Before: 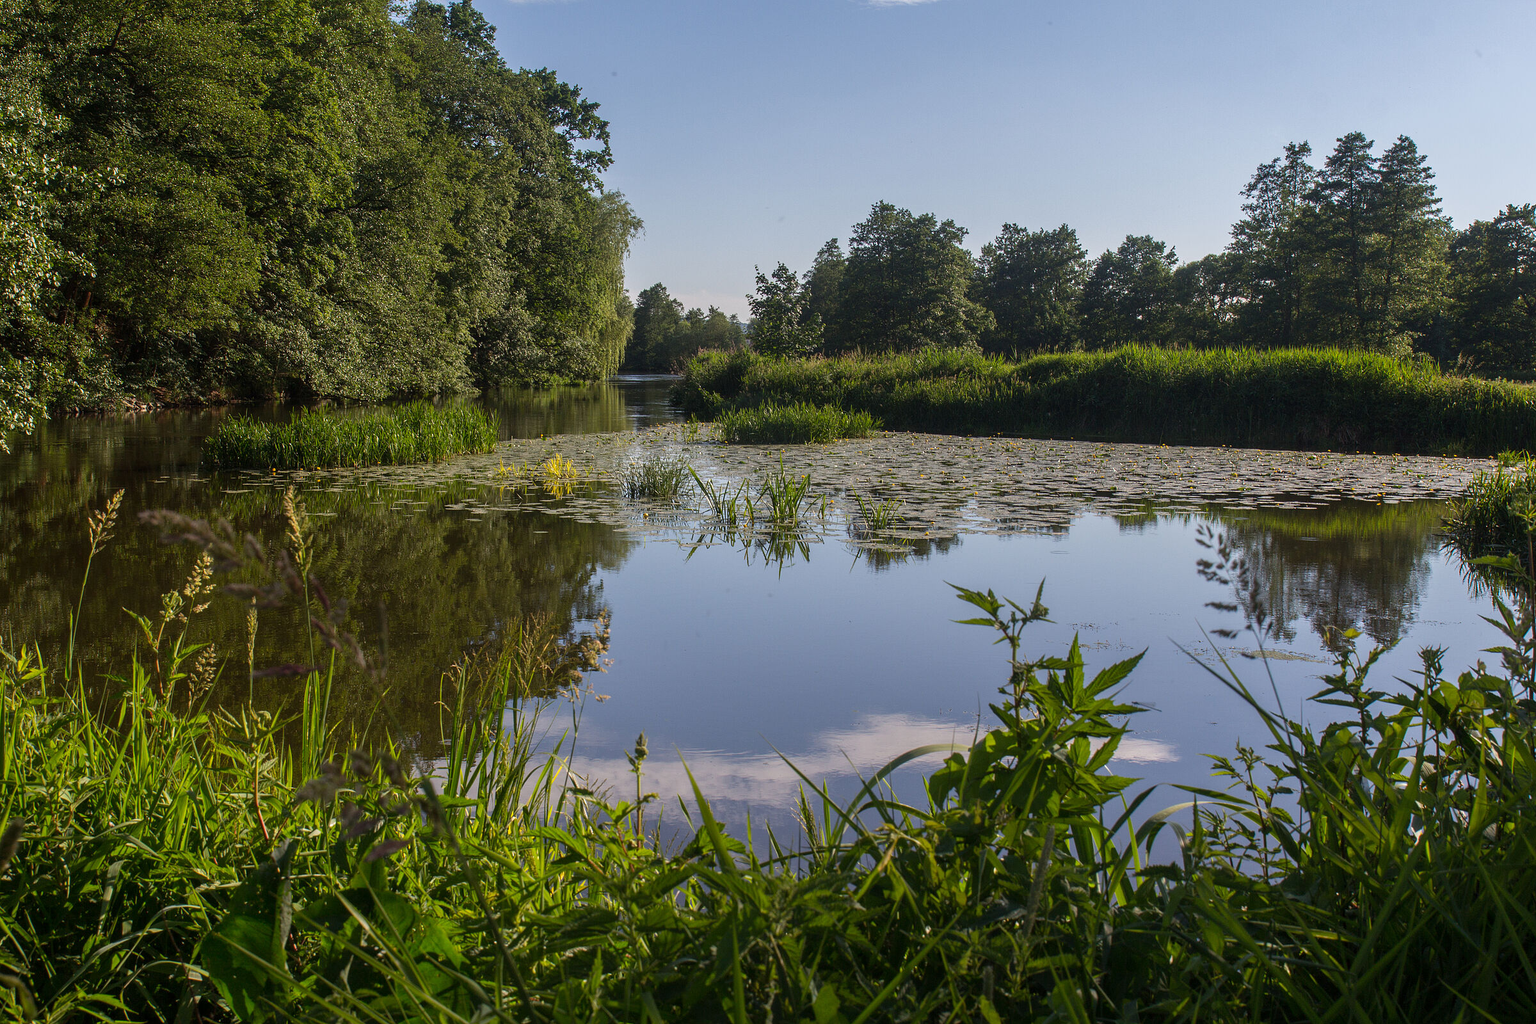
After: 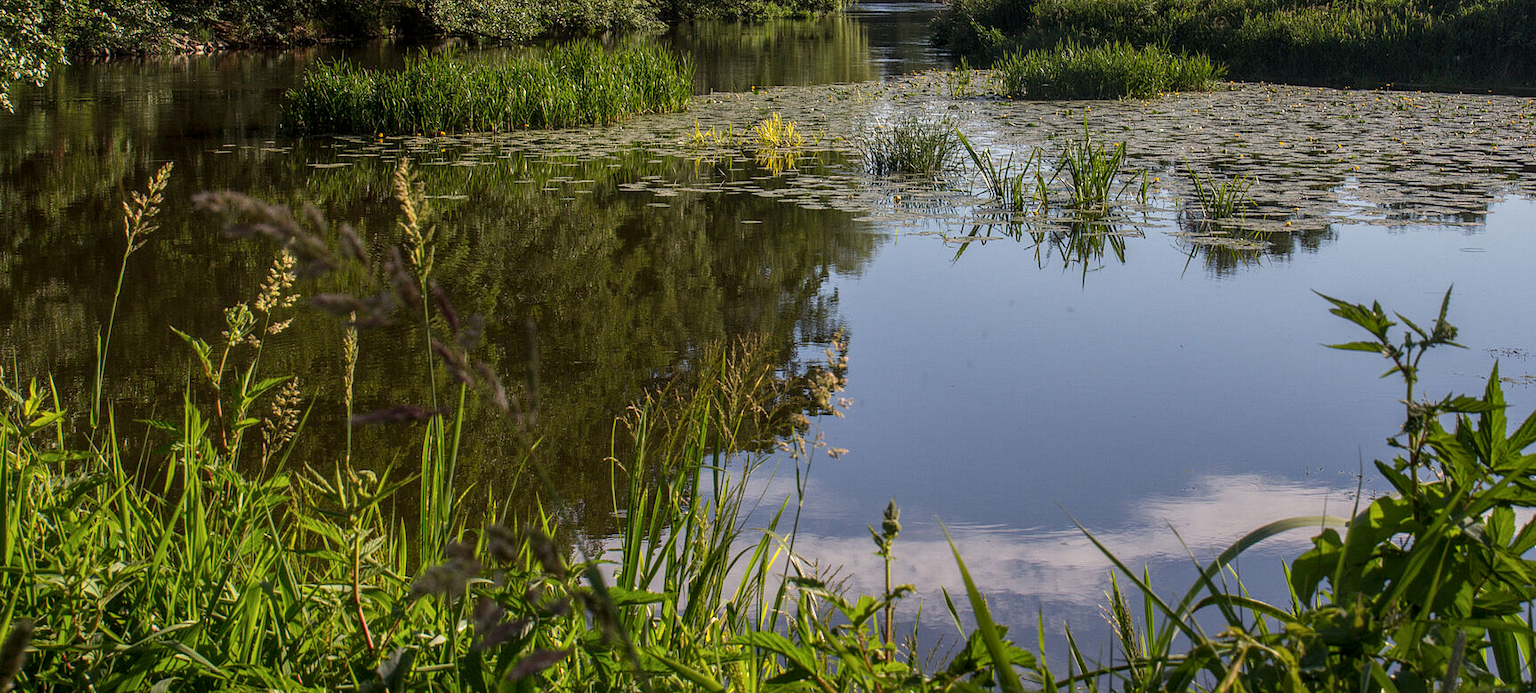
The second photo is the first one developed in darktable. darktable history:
crop: top 36.406%, right 28.039%, bottom 14.719%
local contrast: on, module defaults
